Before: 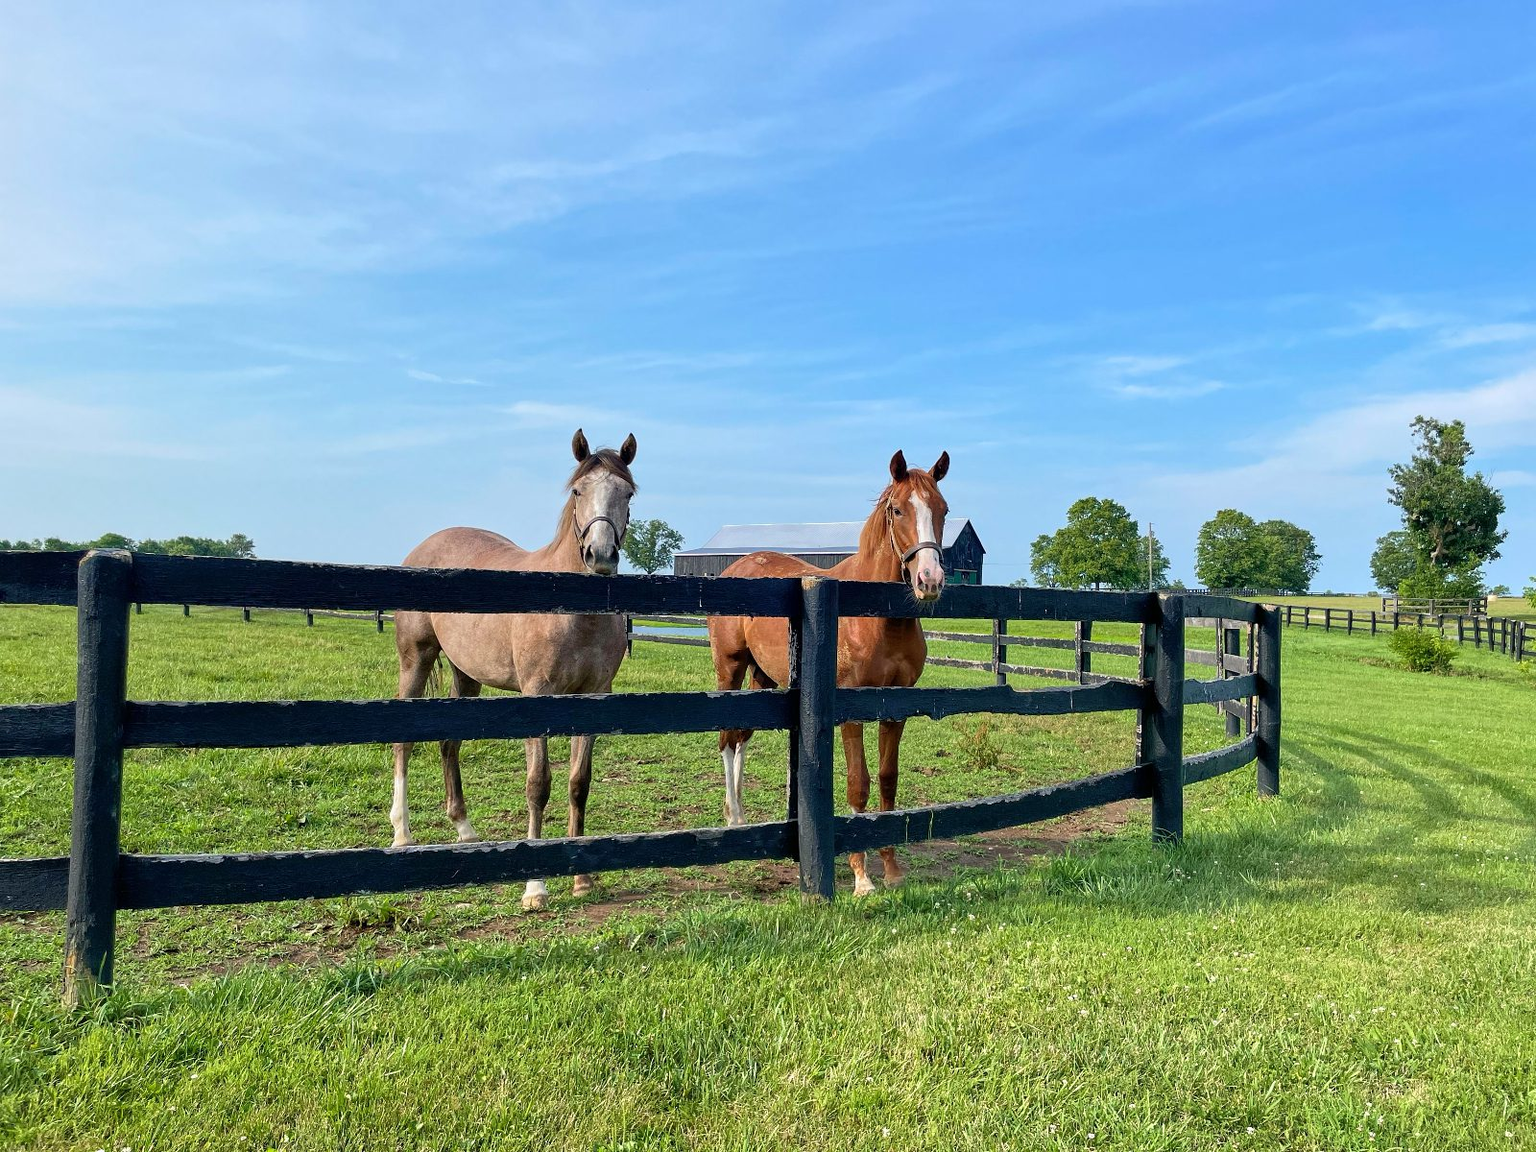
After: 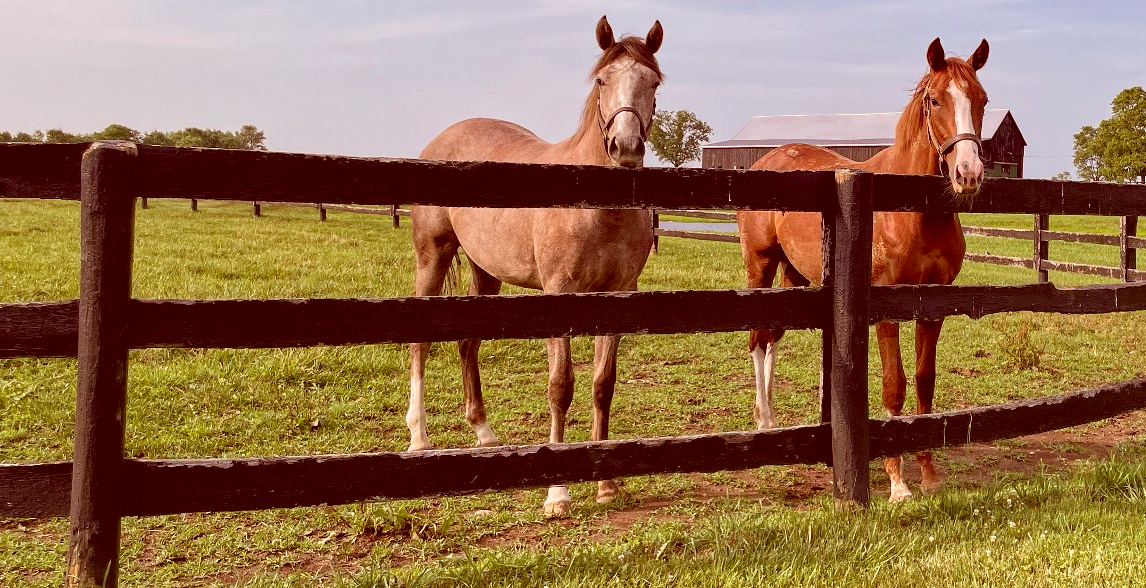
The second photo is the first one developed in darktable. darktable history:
crop: top 35.998%, right 28.316%, bottom 14.989%
color correction: highlights a* 9.04, highlights b* 8.58, shadows a* 39.55, shadows b* 39.21, saturation 0.819
